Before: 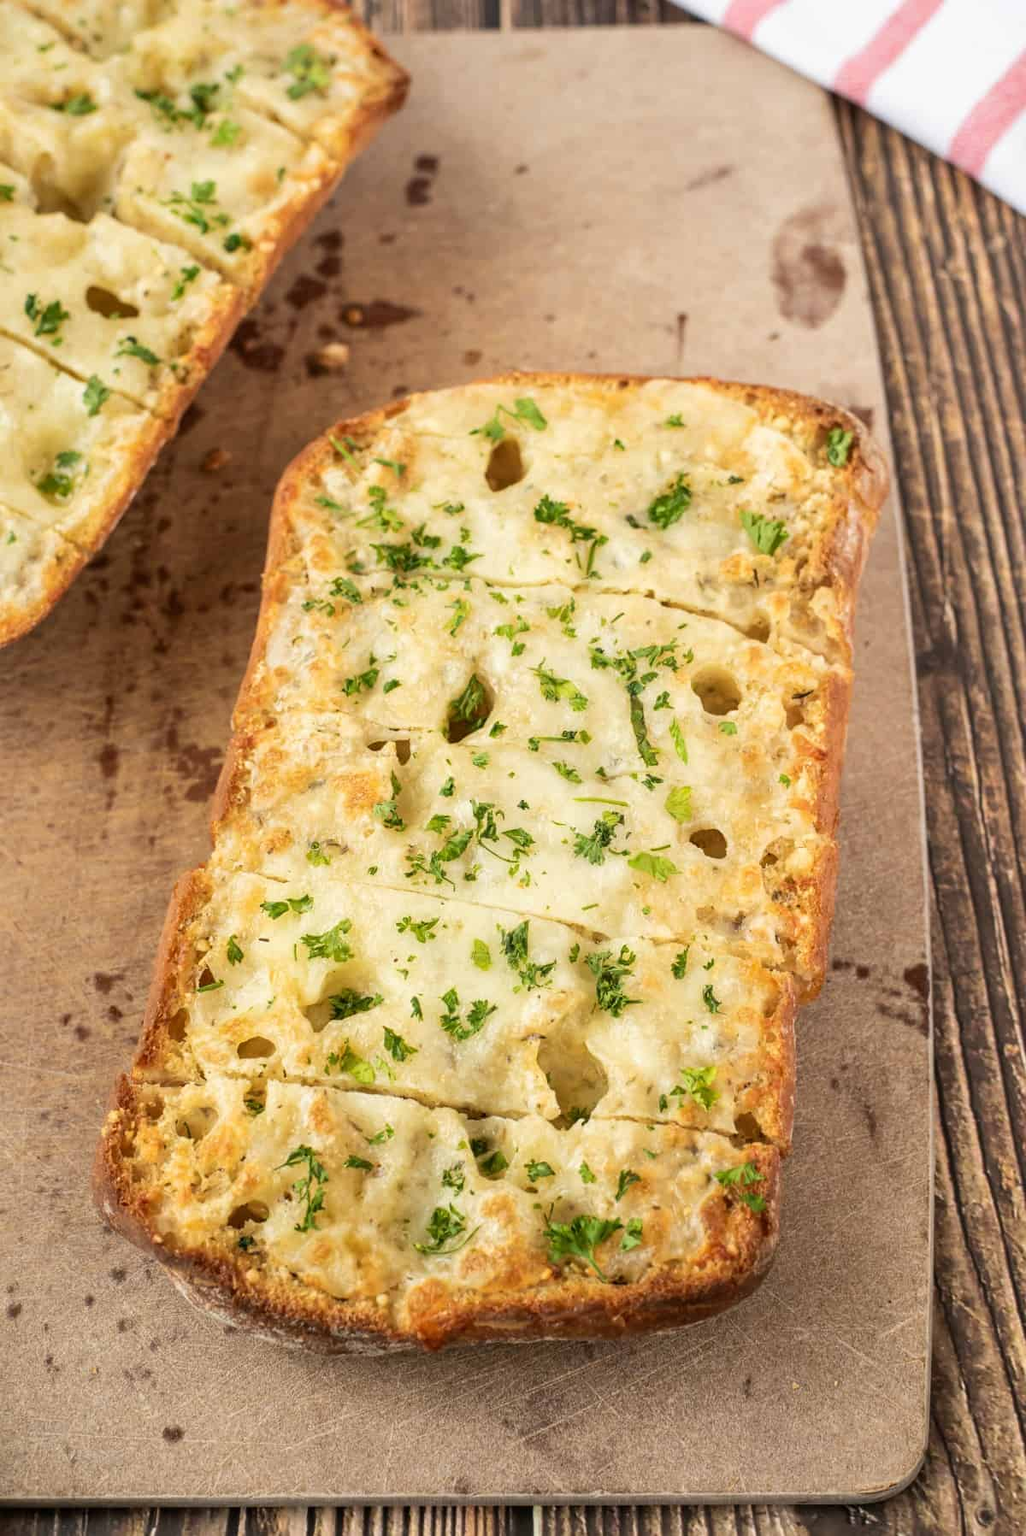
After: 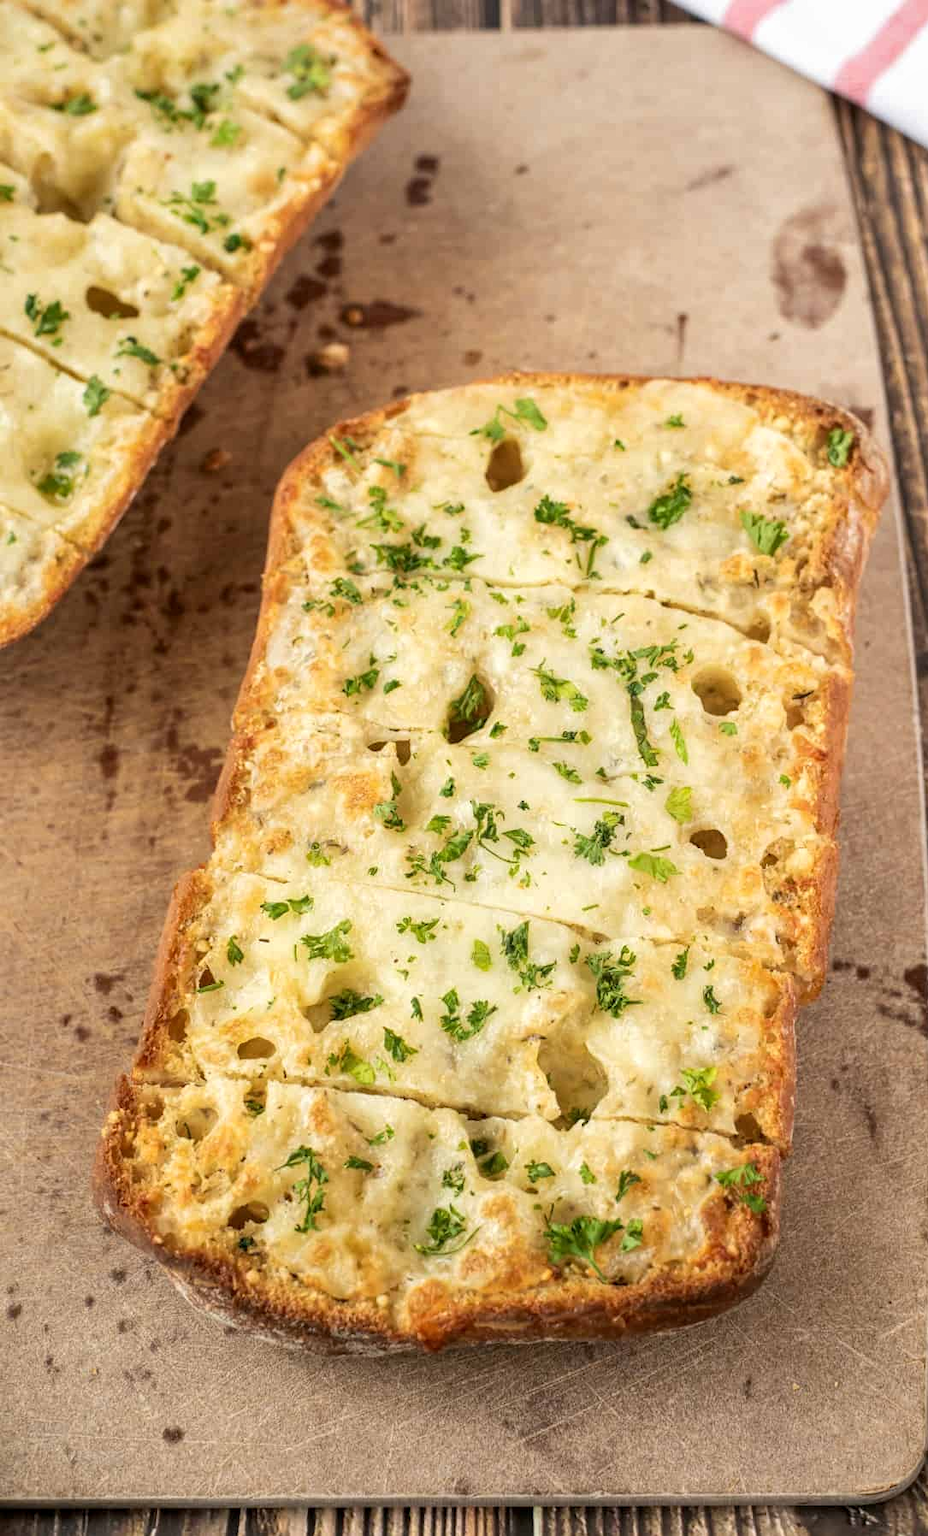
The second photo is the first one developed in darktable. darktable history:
local contrast: highlights 101%, shadows 99%, detail 119%, midtone range 0.2
crop: right 9.498%, bottom 0.03%
